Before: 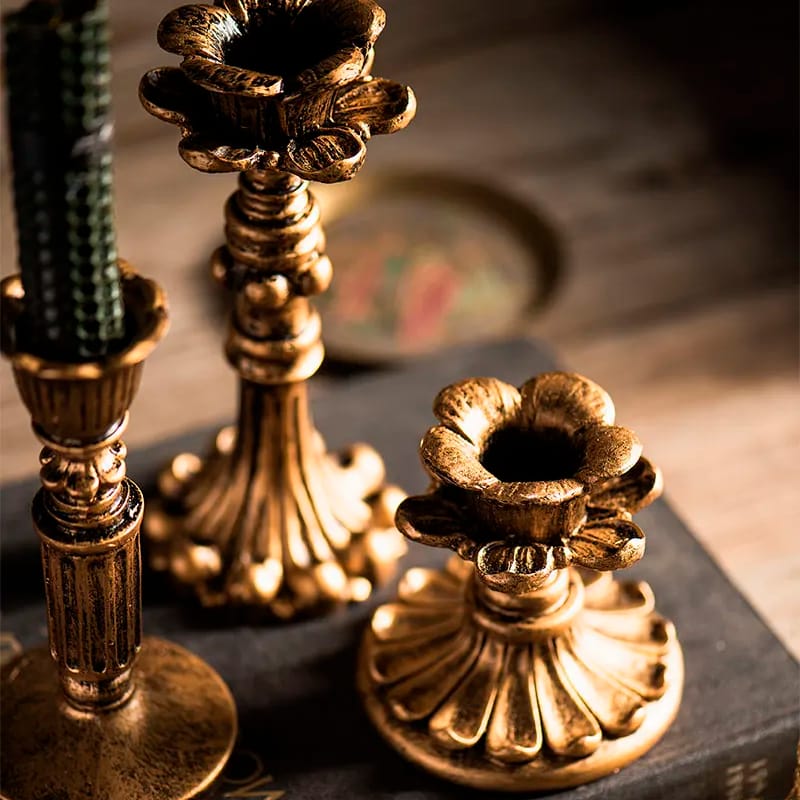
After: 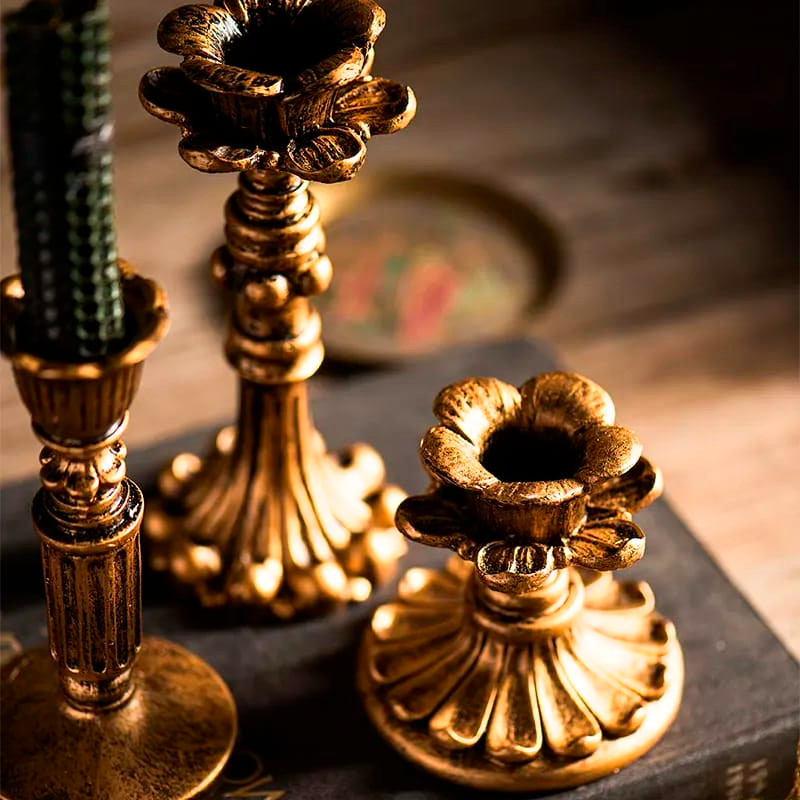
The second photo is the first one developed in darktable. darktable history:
contrast brightness saturation: contrast 0.084, saturation 0.203
shadows and highlights: shadows 11.62, white point adjustment 1.19, highlights color adjustment 89.35%, soften with gaussian
